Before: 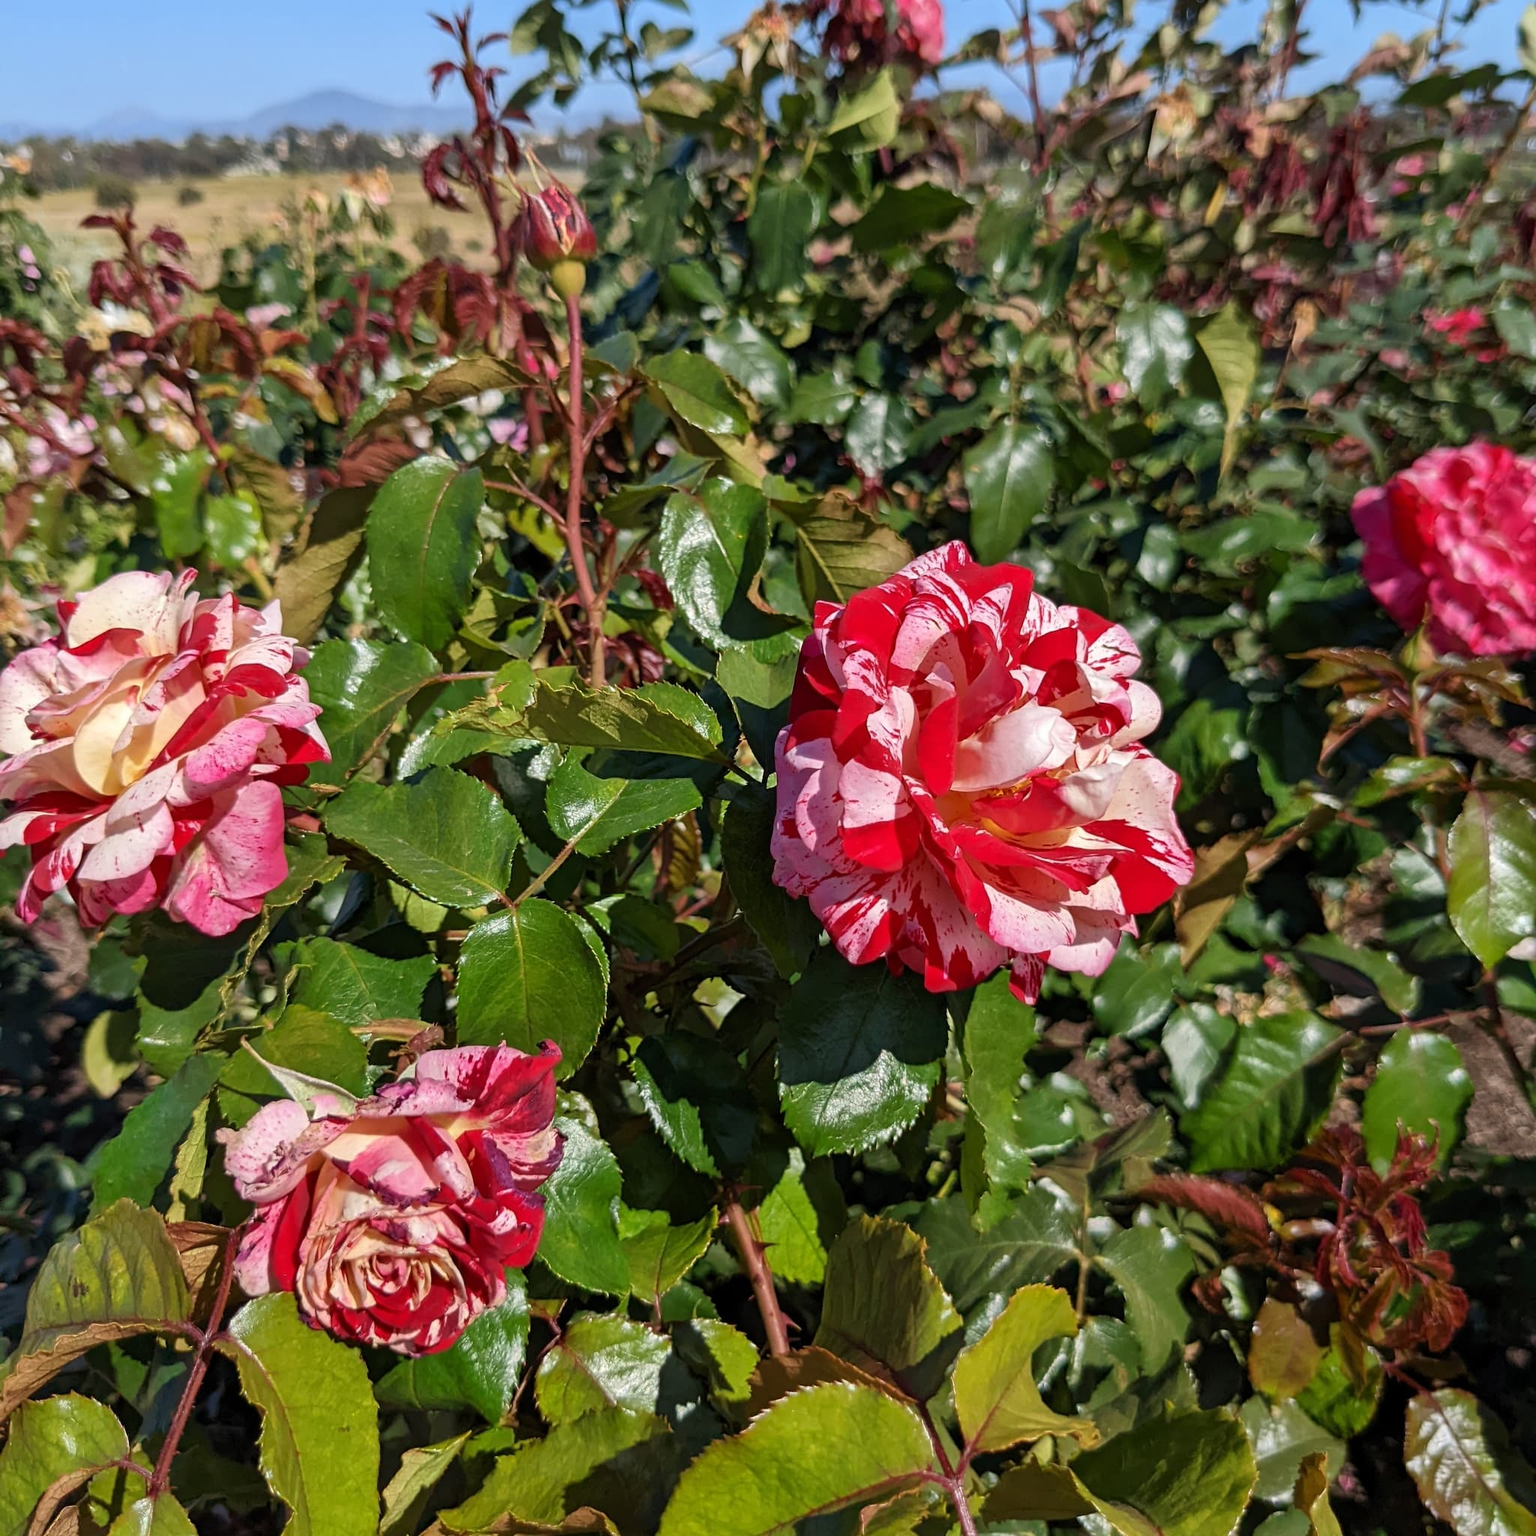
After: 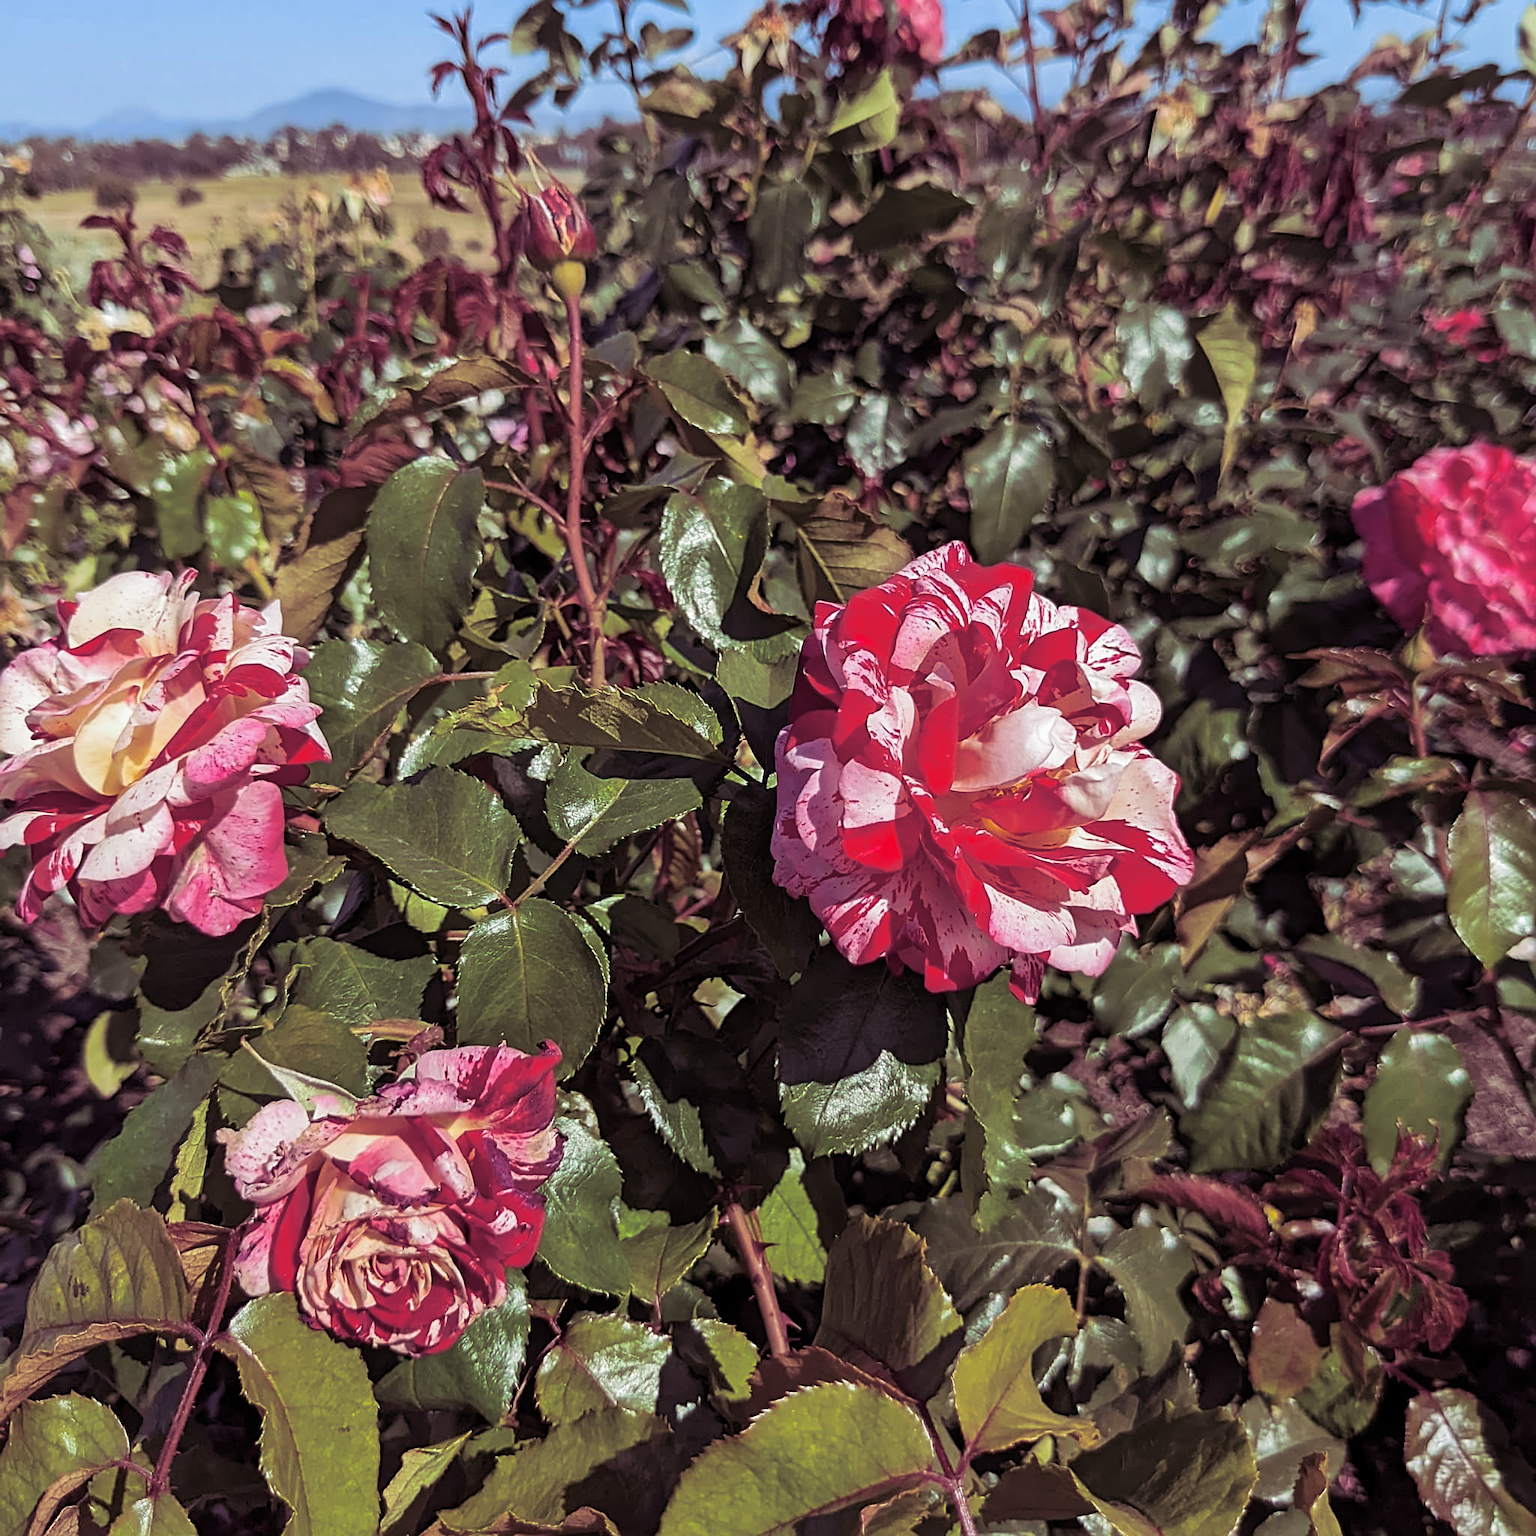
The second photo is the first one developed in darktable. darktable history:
white balance: red 0.978, blue 0.999
sharpen: on, module defaults
split-toning: shadows › hue 316.8°, shadows › saturation 0.47, highlights › hue 201.6°, highlights › saturation 0, balance -41.97, compress 28.01%
